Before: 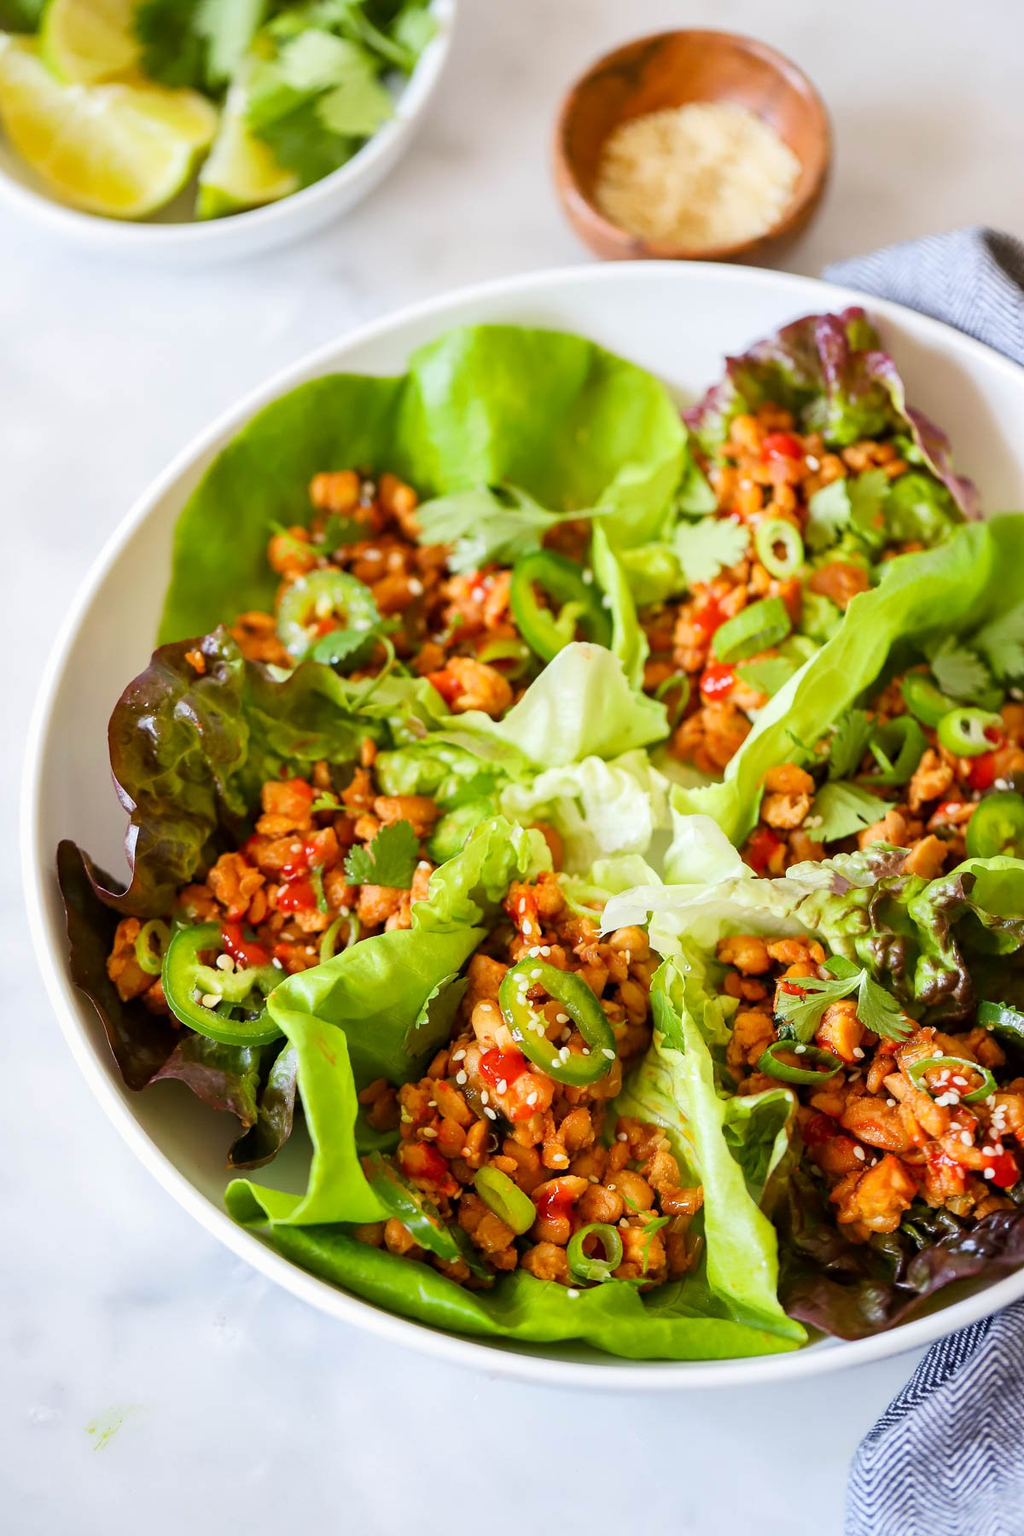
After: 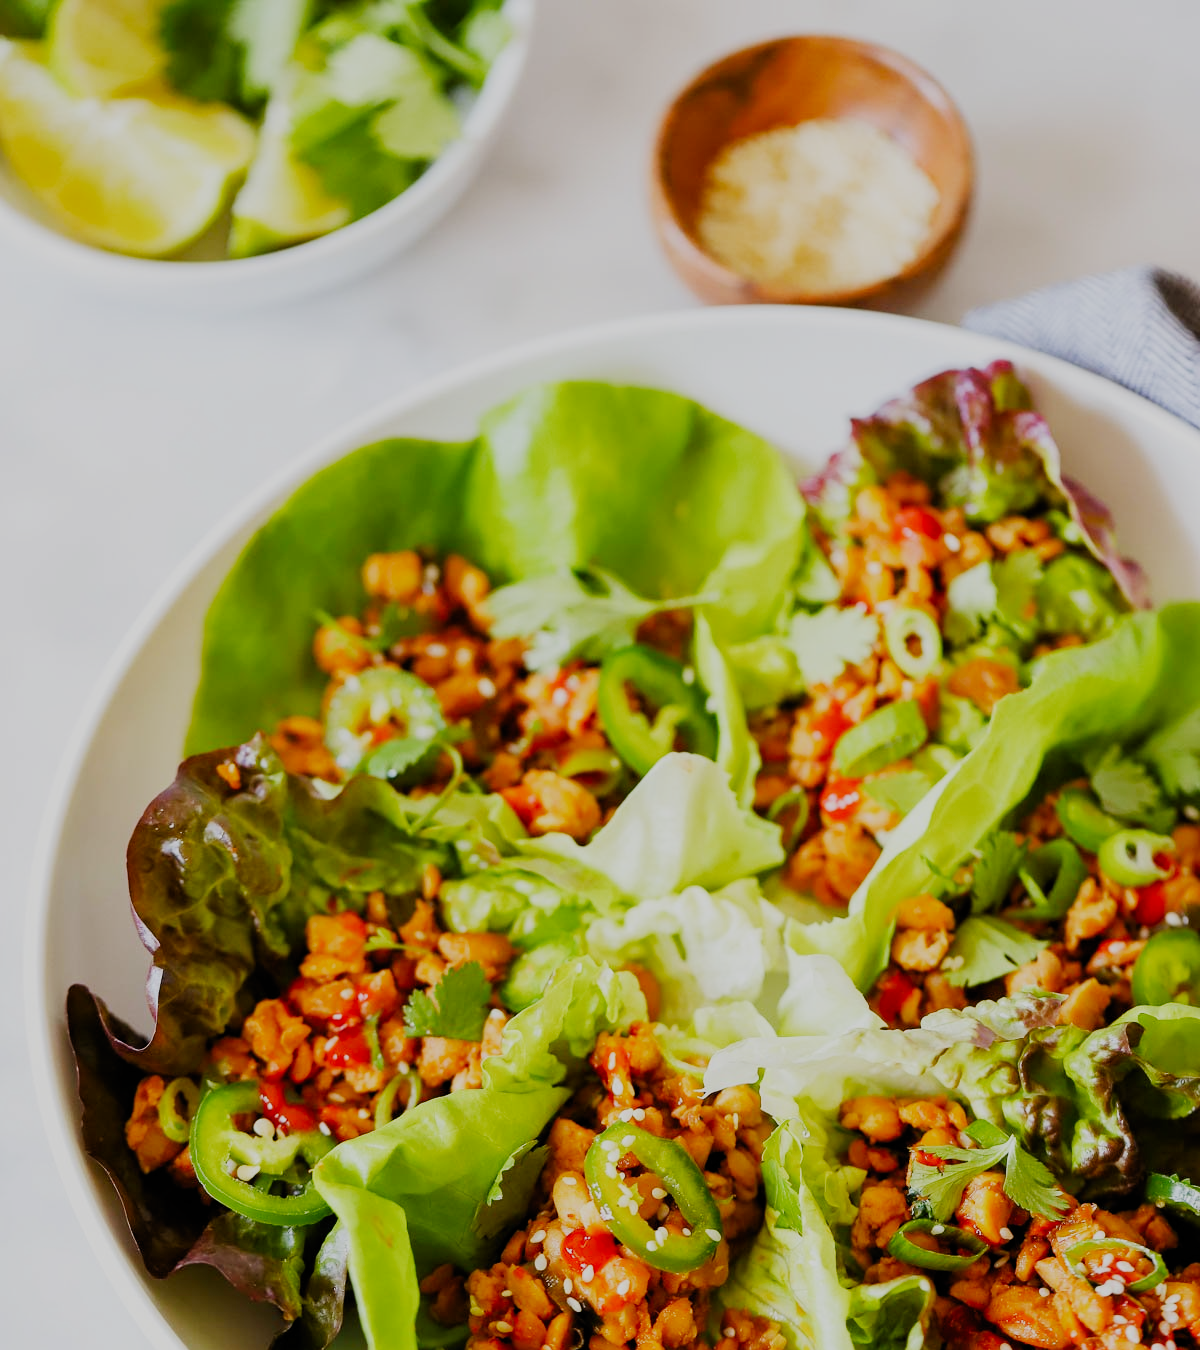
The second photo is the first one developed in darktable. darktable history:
filmic rgb: black relative exposure -7.65 EV, white relative exposure 4.56 EV, hardness 3.61, contrast 1.049, preserve chrominance no, color science v5 (2021), iterations of high-quality reconstruction 0, contrast in shadows safe, contrast in highlights safe
crop: bottom 24.979%
color correction: highlights b* 0.014, saturation 1.09
